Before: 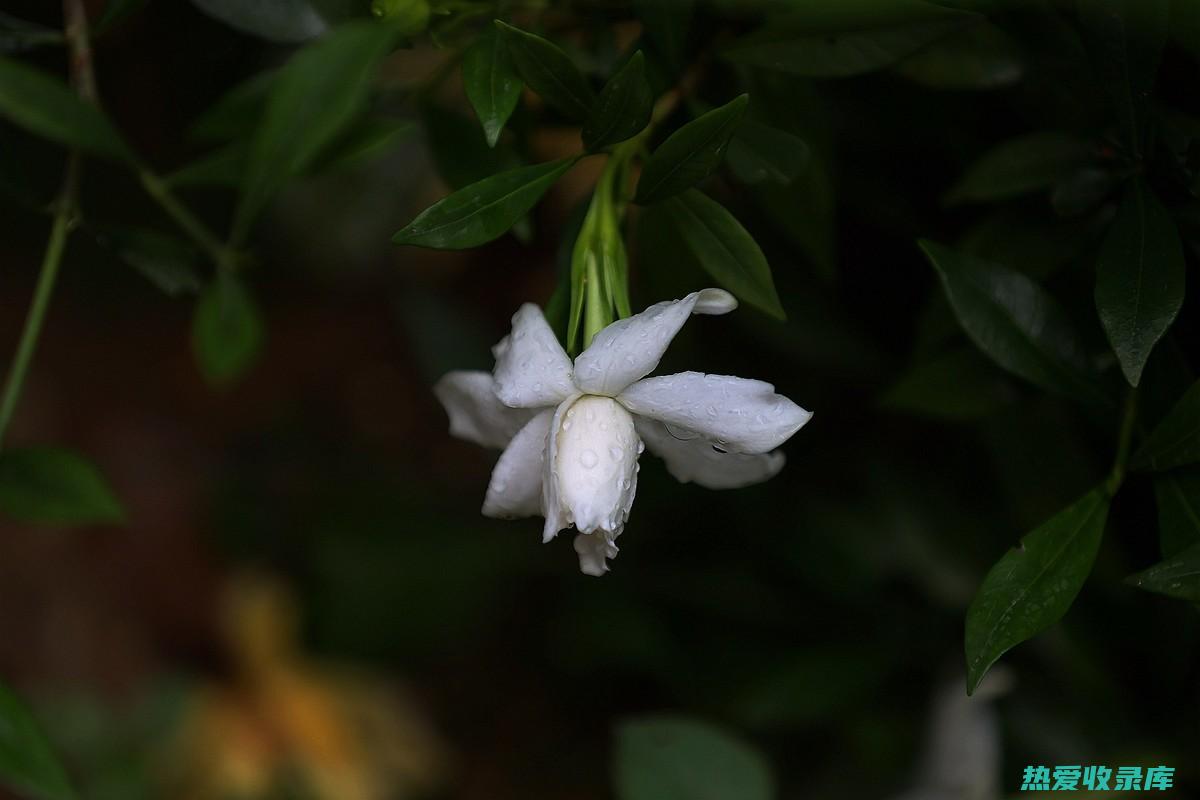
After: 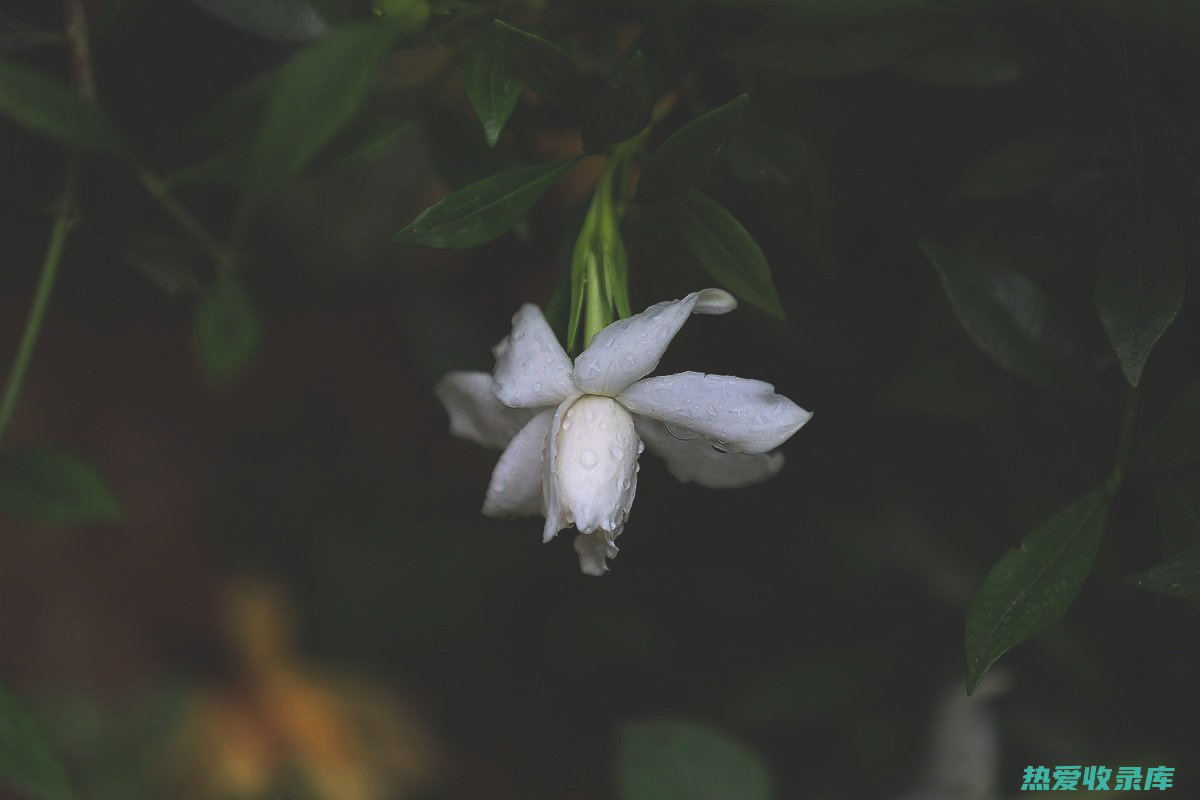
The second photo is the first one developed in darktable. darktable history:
exposure: black level correction -0.025, exposure -0.118 EV, compensate exposure bias true, compensate highlight preservation false
